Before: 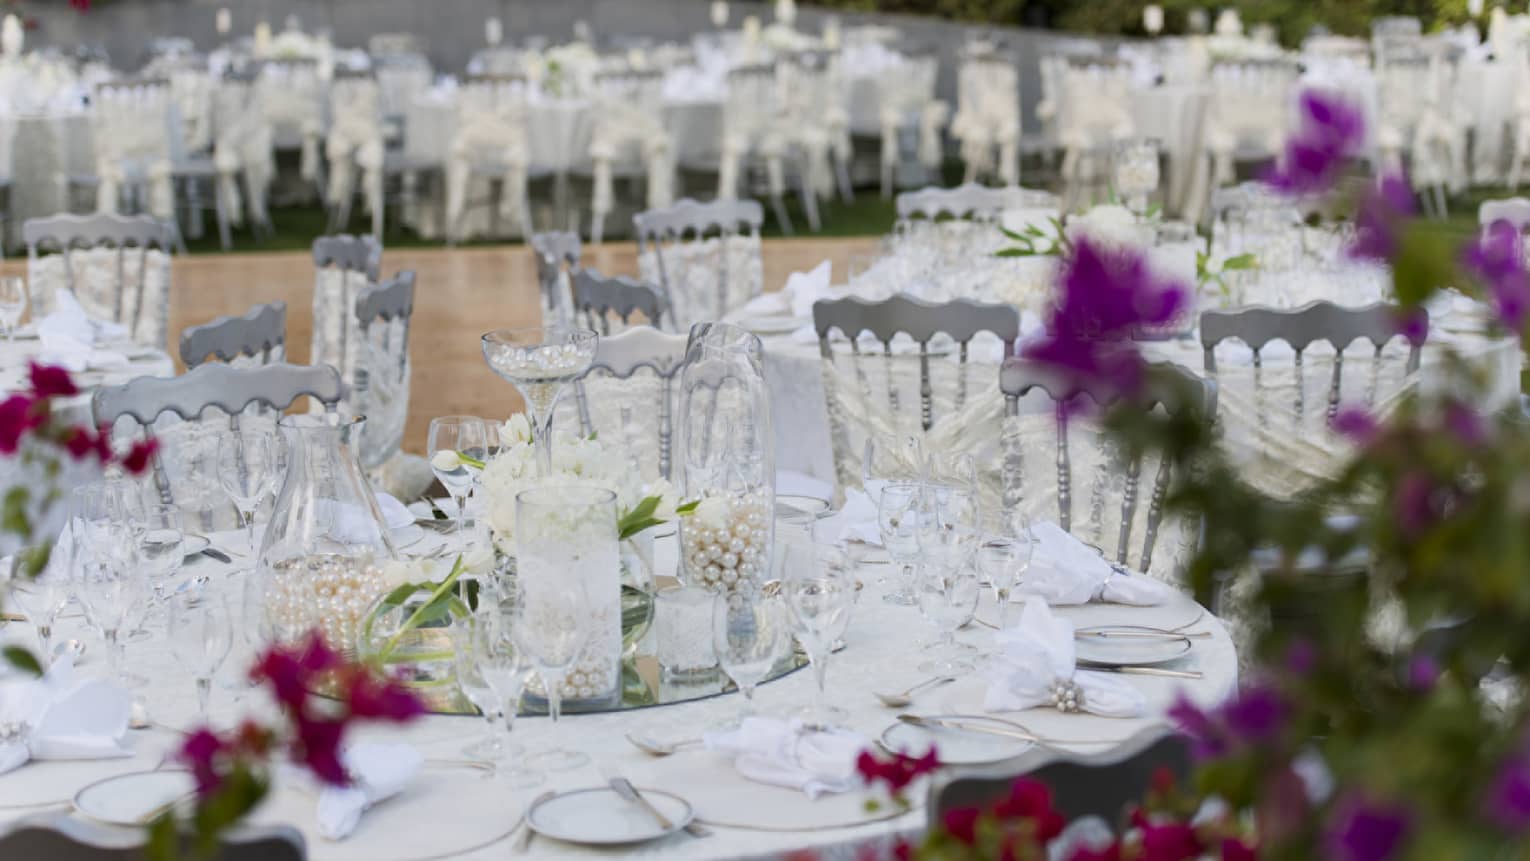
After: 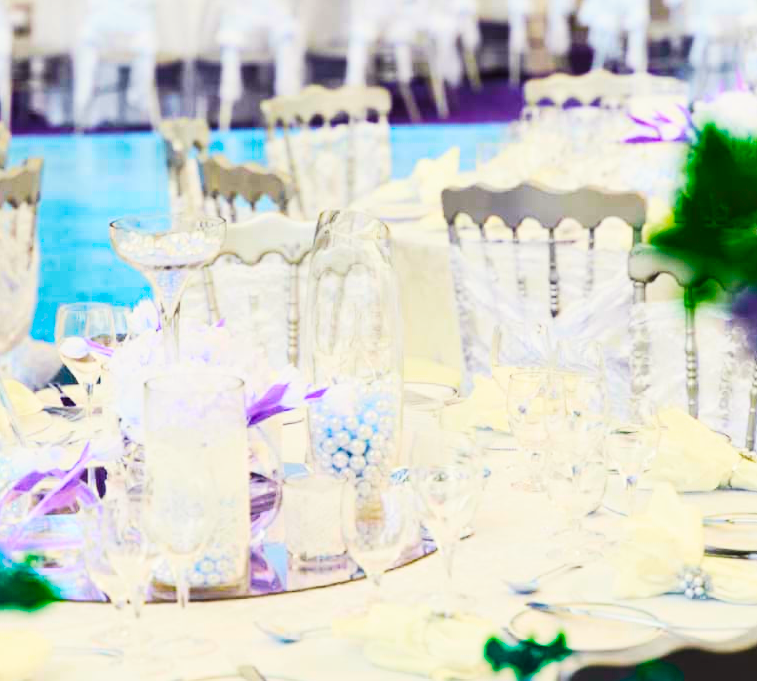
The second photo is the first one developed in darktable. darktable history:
base curve: curves: ch0 [(0, 0) (0.032, 0.025) (0.121, 0.166) (0.206, 0.329) (0.605, 0.79) (1, 1)], preserve colors none
color correction: highlights a* -0.954, highlights b* 4.45, shadows a* 3.58
contrast brightness saturation: contrast 0.204, brightness 0.159, saturation 0.229
color balance rgb: perceptual saturation grading › global saturation 25.676%, hue shift 179.08°, global vibrance 49.278%, contrast 0.878%
crop and rotate: angle 0.023°, left 24.339%, top 13.151%, right 26.11%, bottom 7.617%
